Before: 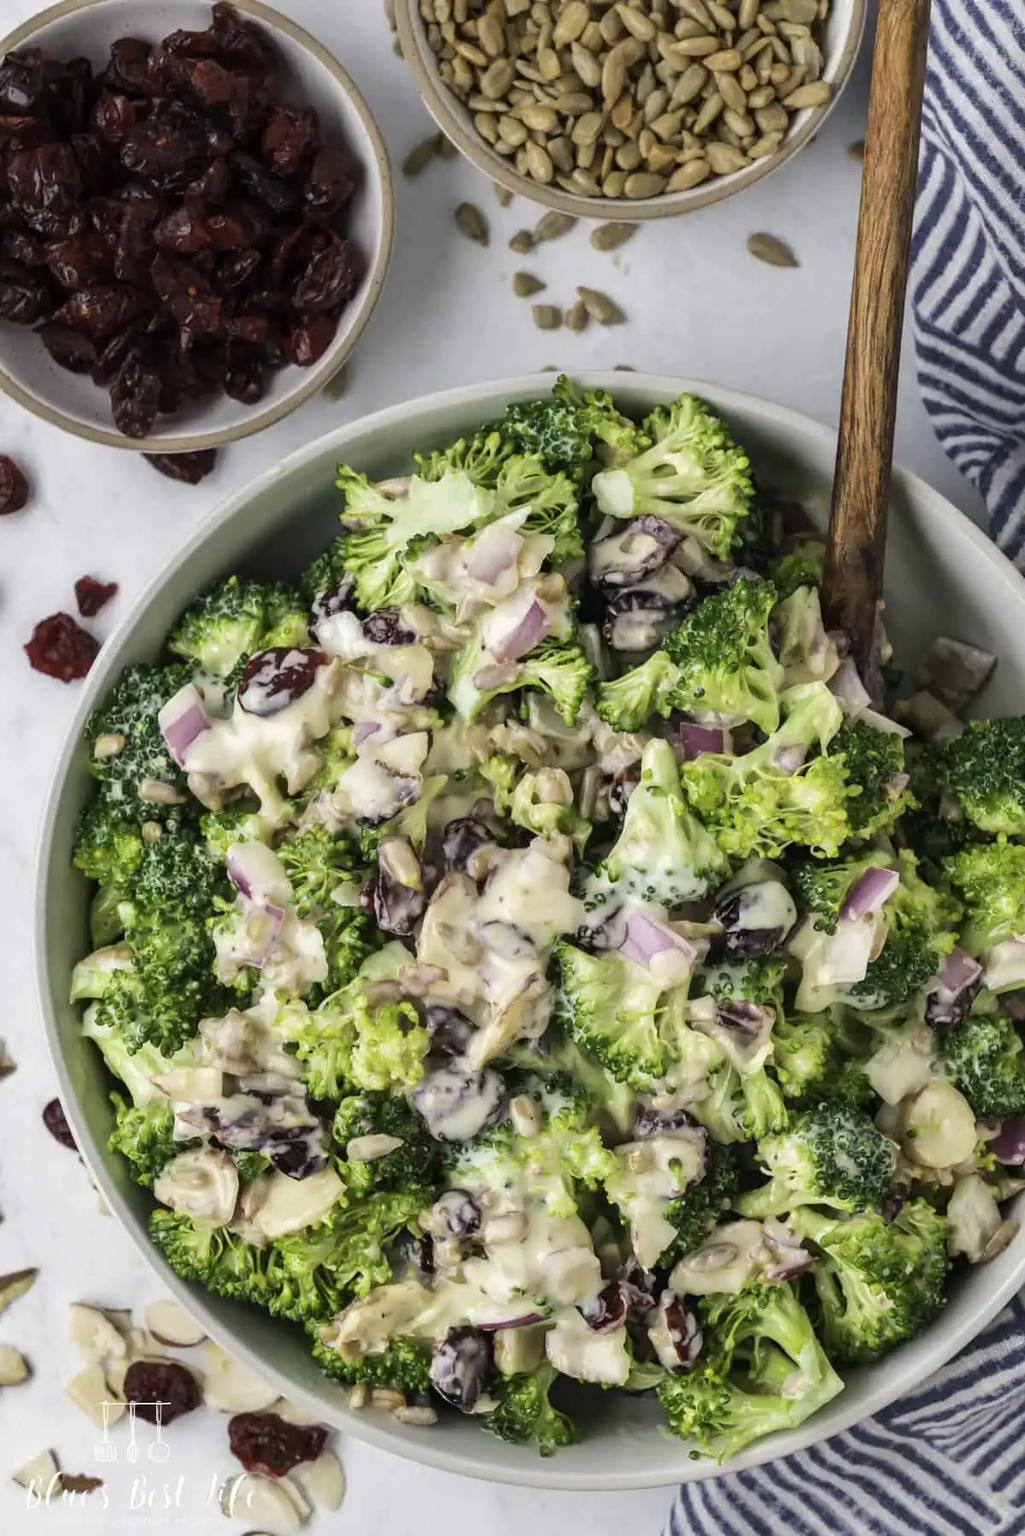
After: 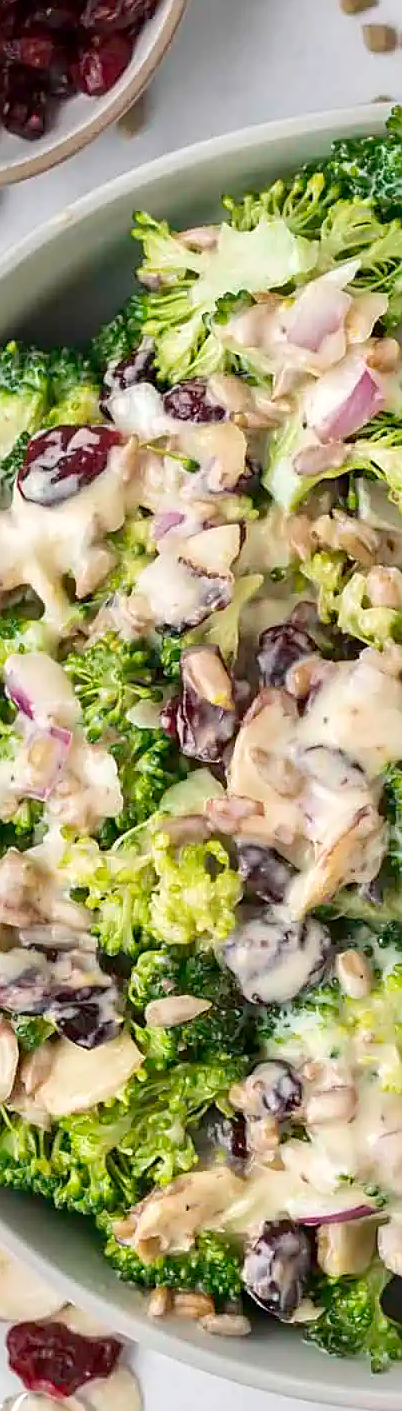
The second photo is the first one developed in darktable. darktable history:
sharpen: on, module defaults
crop and rotate: left 21.77%, top 18.528%, right 44.676%, bottom 2.997%
local contrast: mode bilateral grid, contrast 20, coarseness 50, detail 120%, midtone range 0.2
